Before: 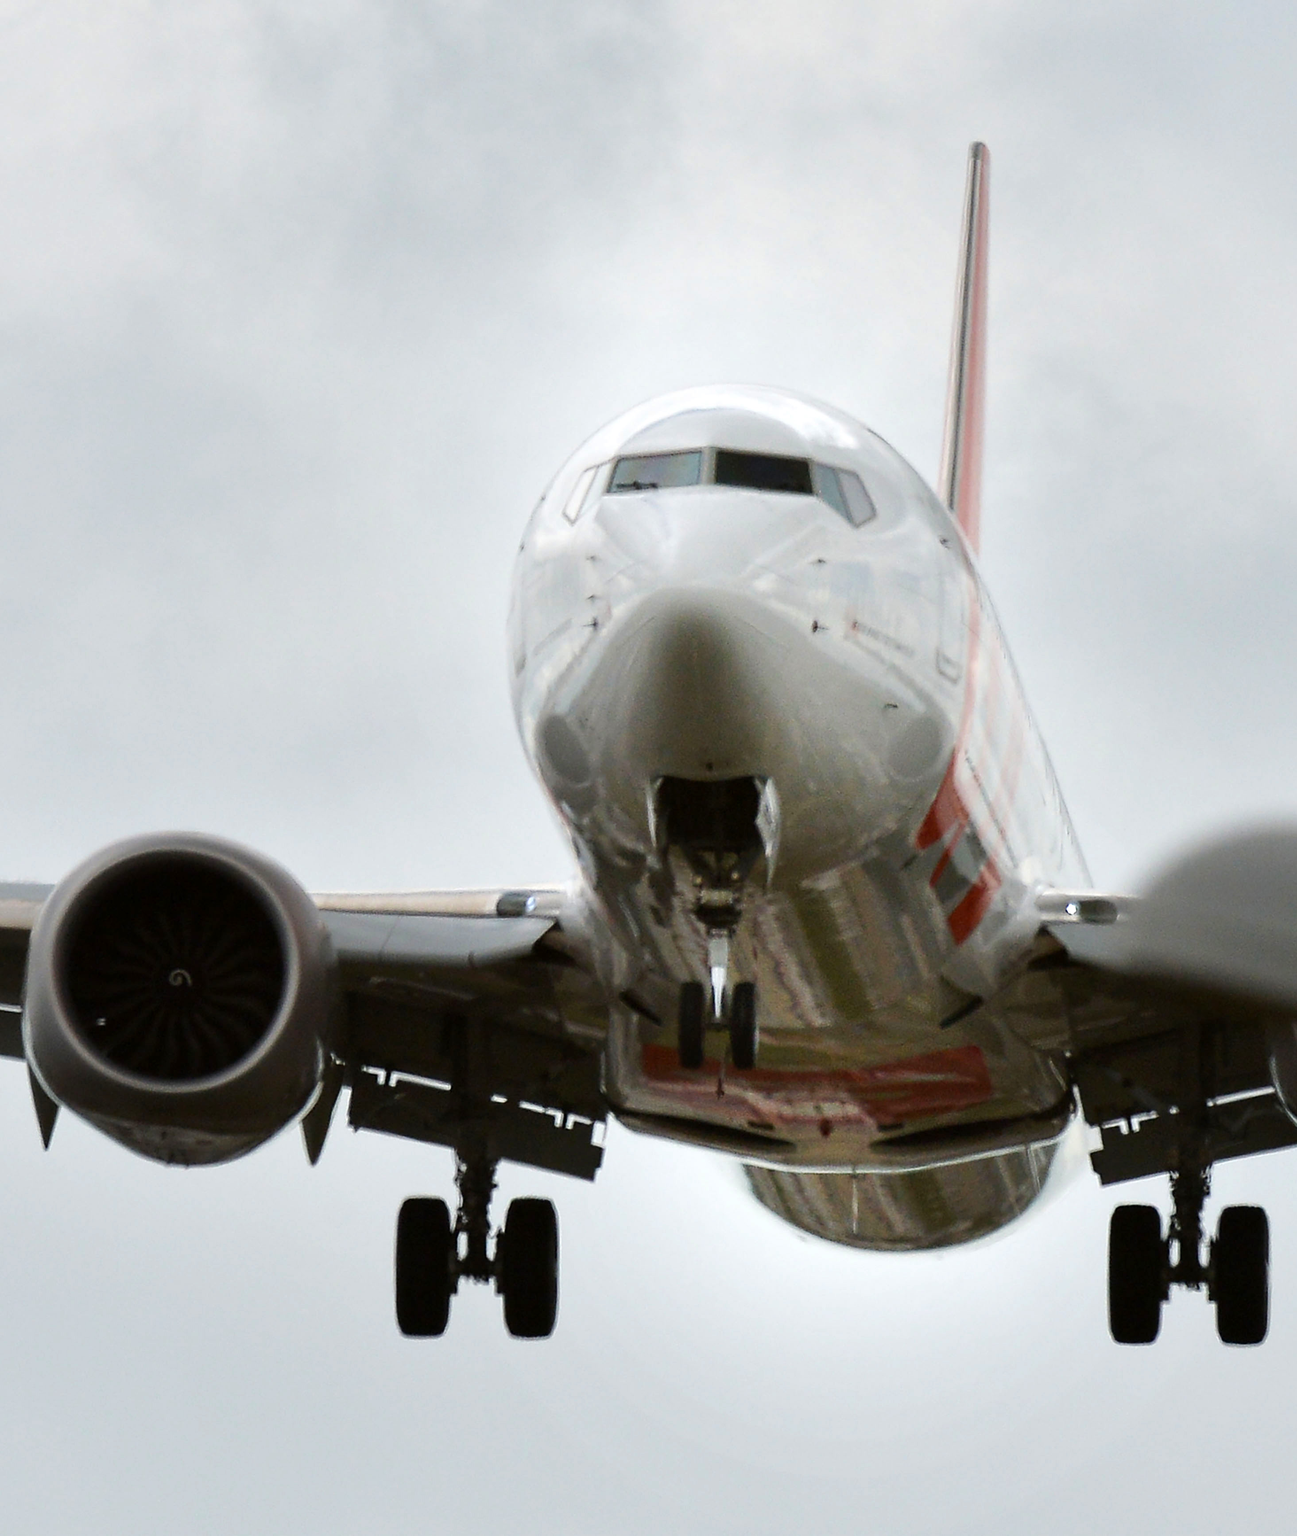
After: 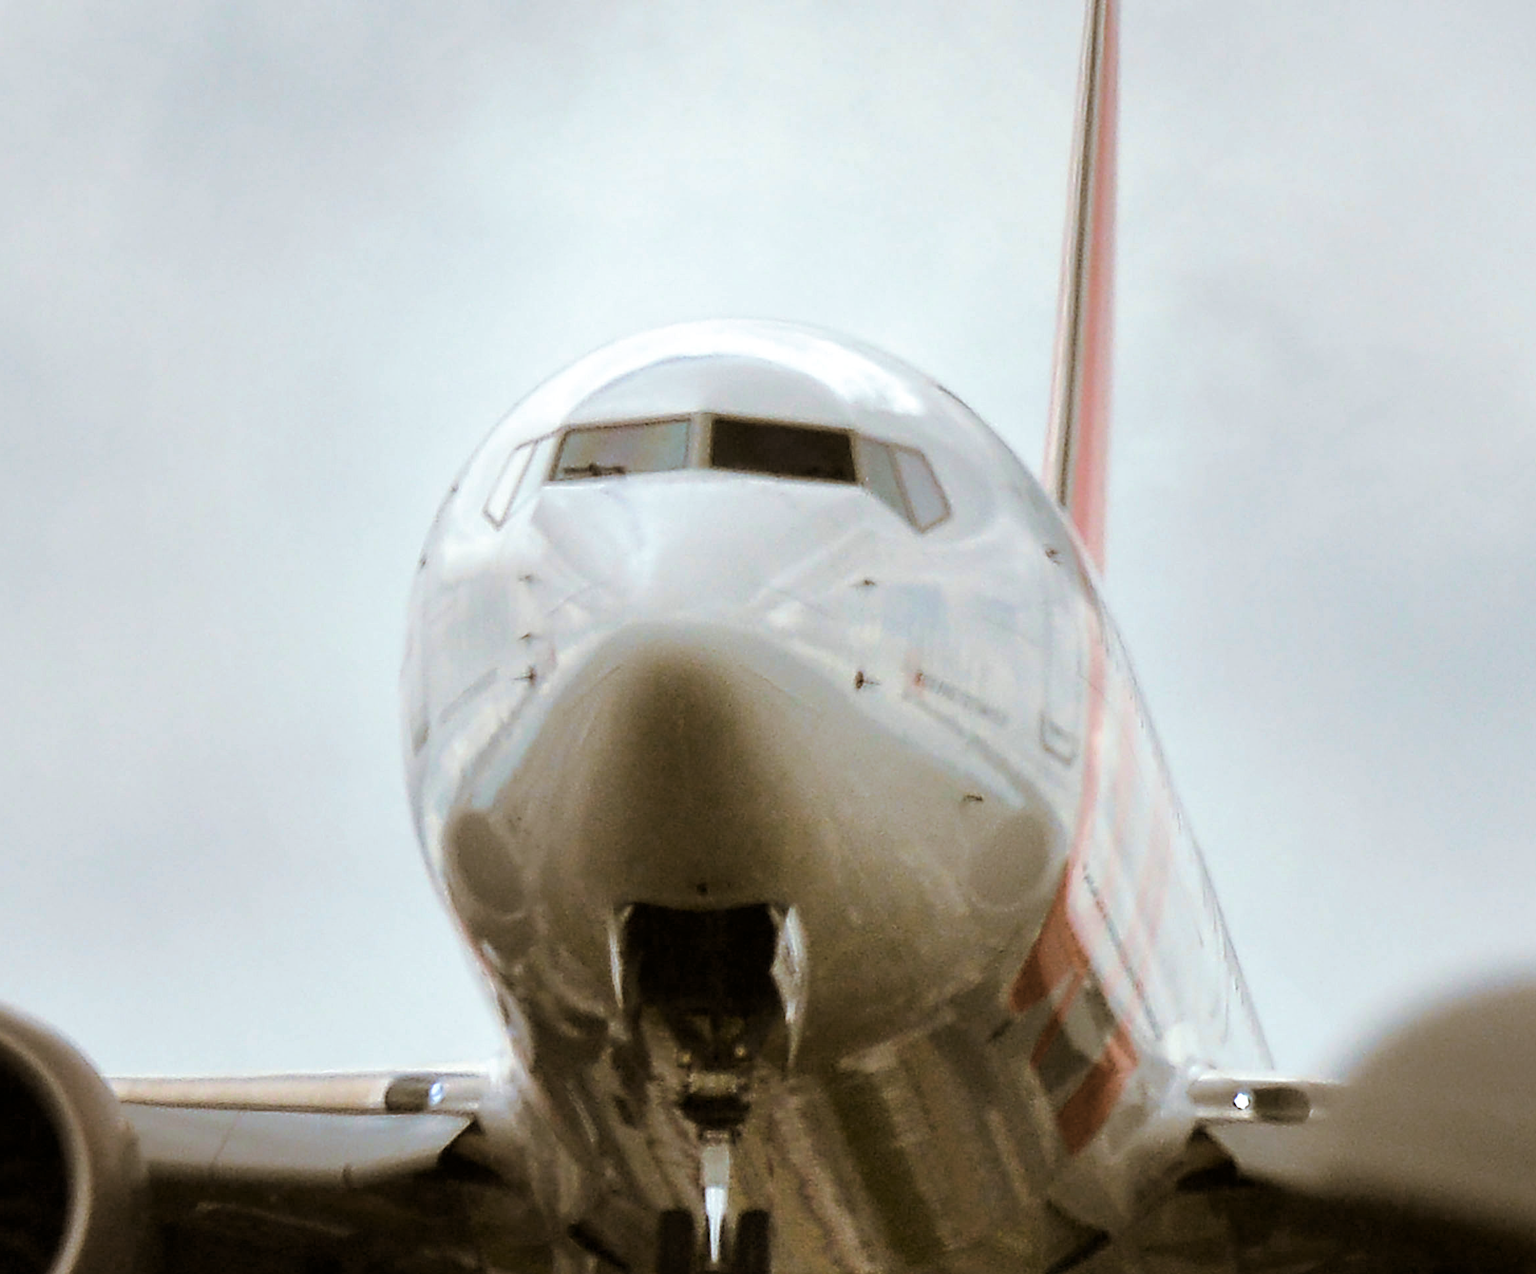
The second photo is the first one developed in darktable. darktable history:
split-toning: shadows › hue 37.98°, highlights › hue 185.58°, balance -55.261
contrast brightness saturation: brightness -0.02, saturation 0.35
color balance rgb: perceptual saturation grading › global saturation 20%, perceptual saturation grading › highlights -25%, perceptual saturation grading › shadows 25%
crop: left 18.38%, top 11.092%, right 2.134%, bottom 33.217%
